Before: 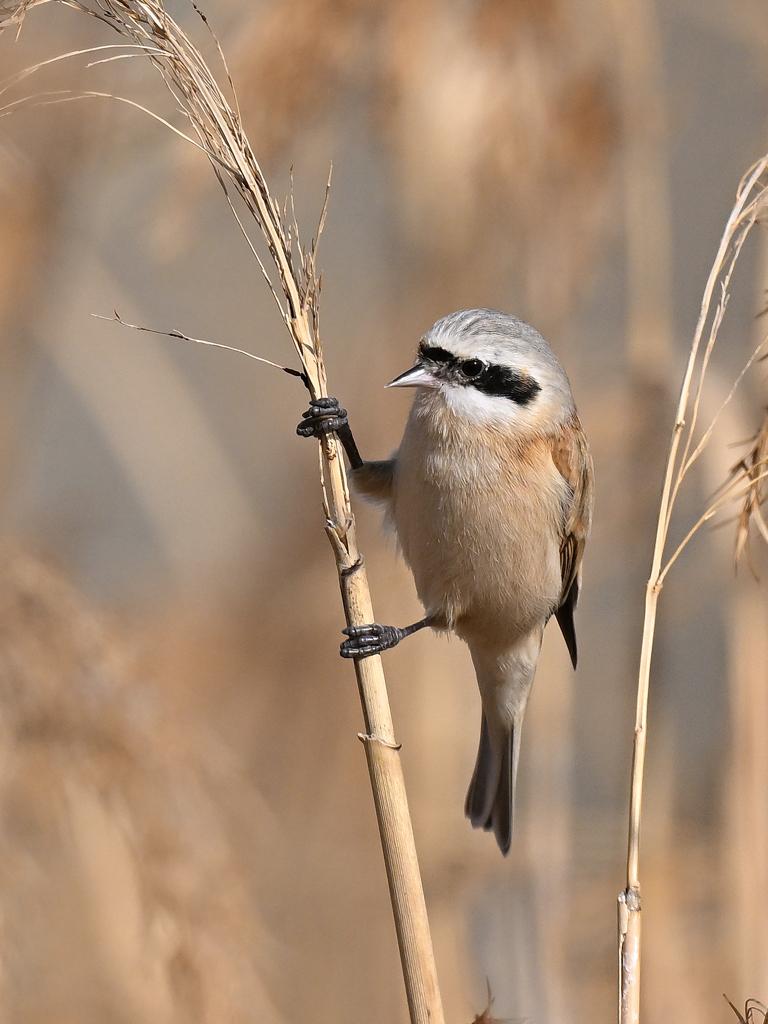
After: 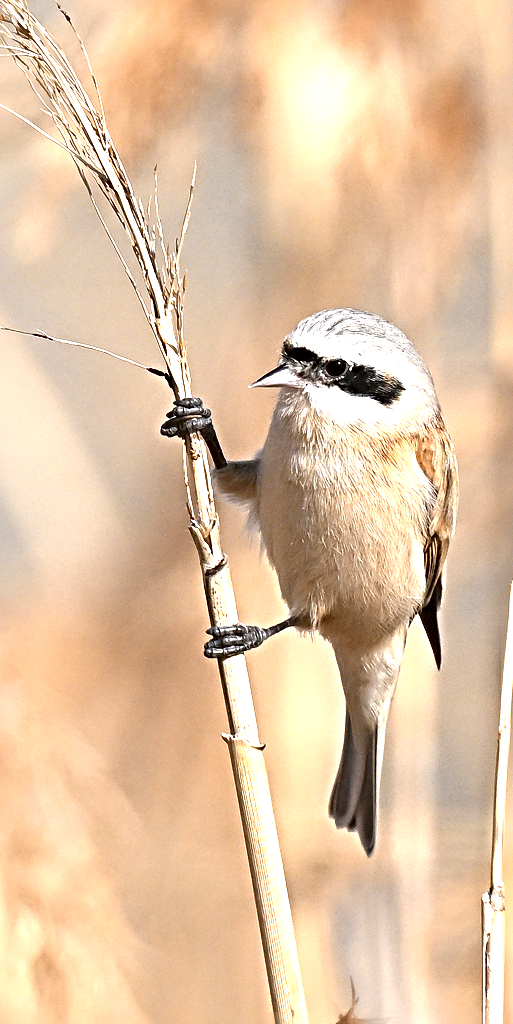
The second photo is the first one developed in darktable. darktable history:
sharpen: radius 4.883
exposure: black level correction 0, exposure 1.198 EV, compensate exposure bias true, compensate highlight preservation false
crop and rotate: left 17.732%, right 15.423%
local contrast: mode bilateral grid, contrast 20, coarseness 50, detail 120%, midtone range 0.2
